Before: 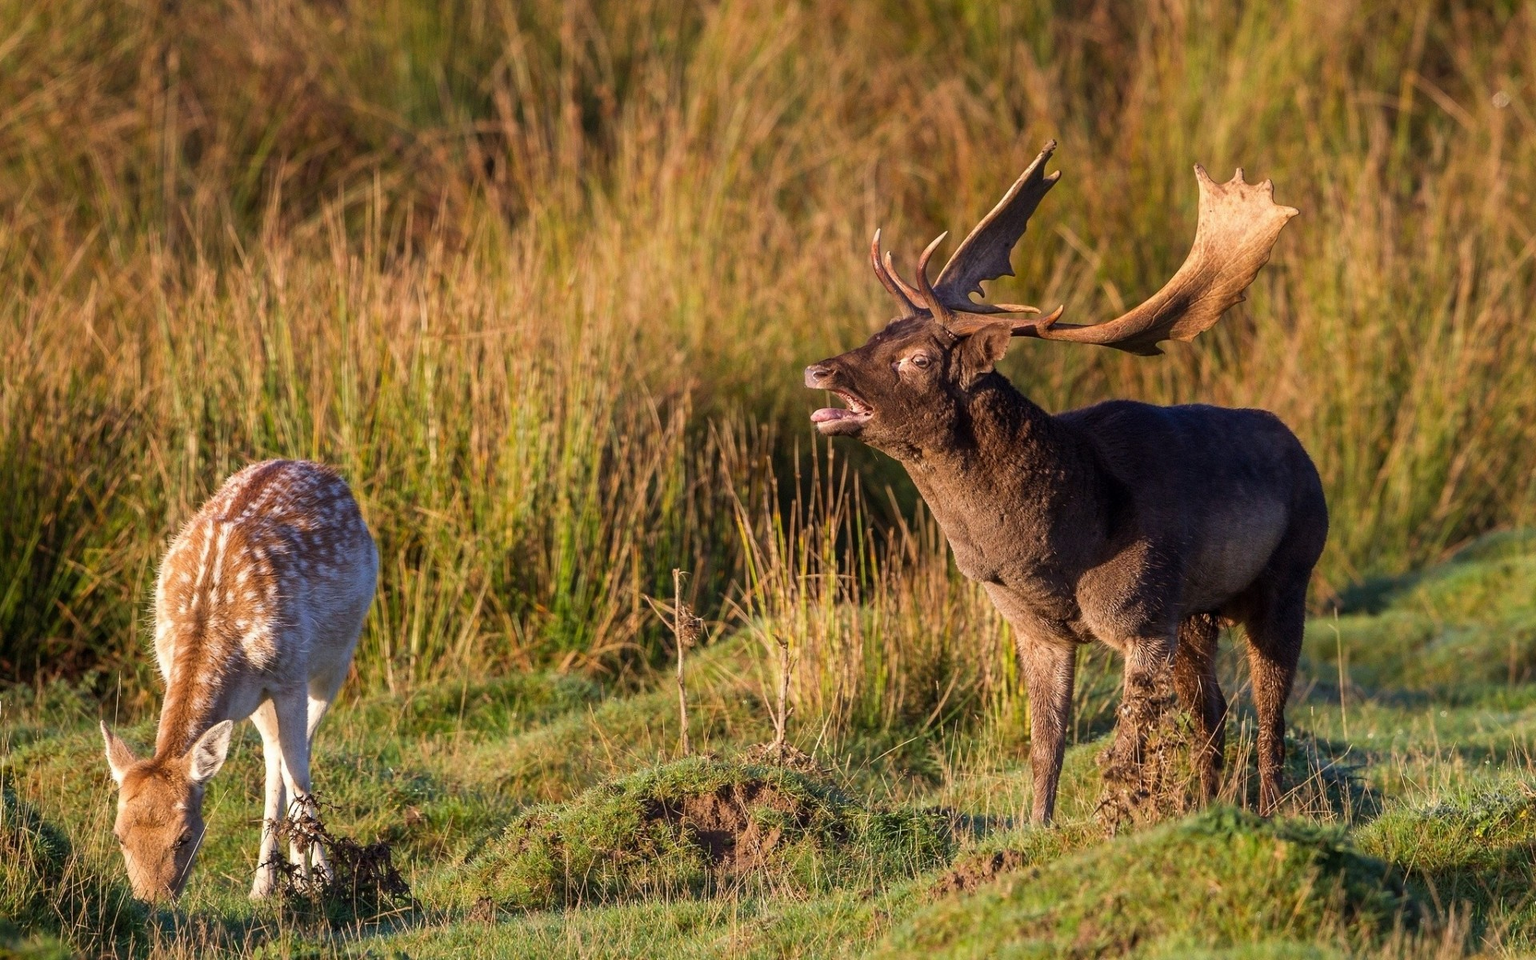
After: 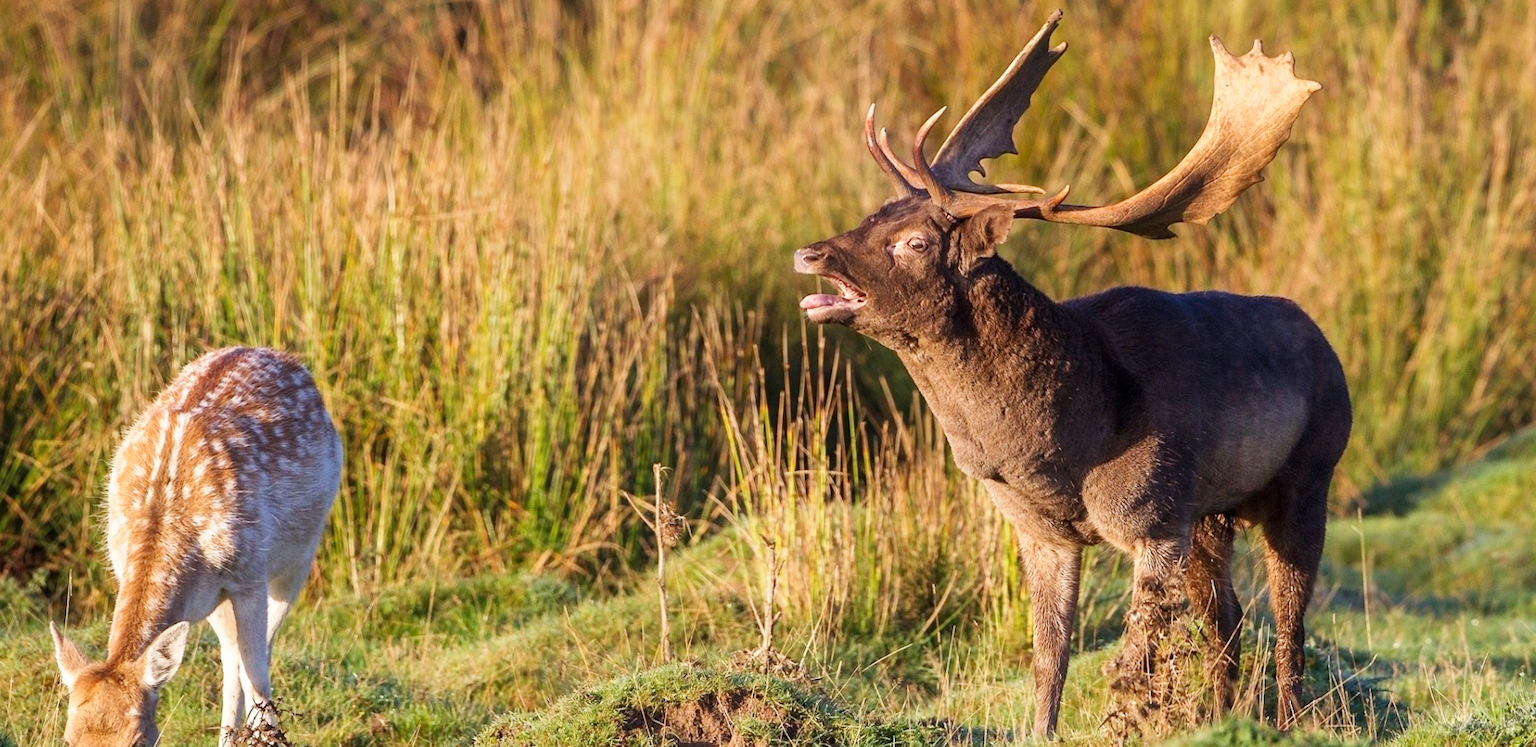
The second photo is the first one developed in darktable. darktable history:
base curve: curves: ch0 [(0, 0) (0.204, 0.334) (0.55, 0.733) (1, 1)], preserve colors none
crop and rotate: left 2.991%, top 13.302%, right 1.981%, bottom 12.636%
rotate and perspective: rotation 0.192°, lens shift (horizontal) -0.015, crop left 0.005, crop right 0.996, crop top 0.006, crop bottom 0.99
